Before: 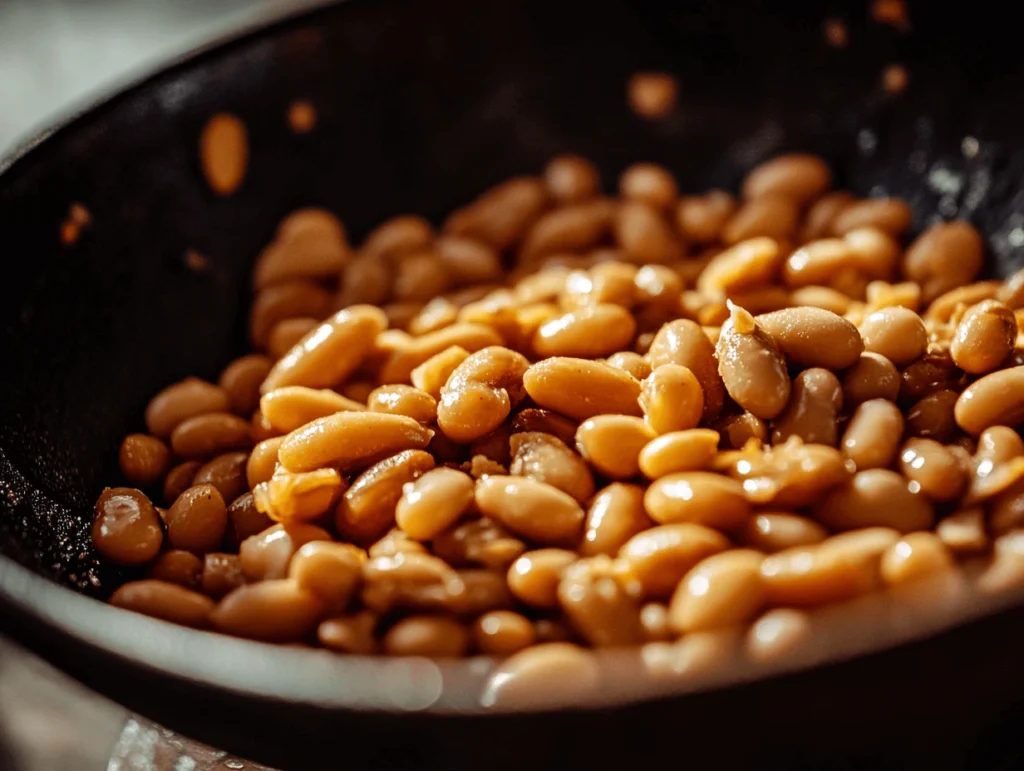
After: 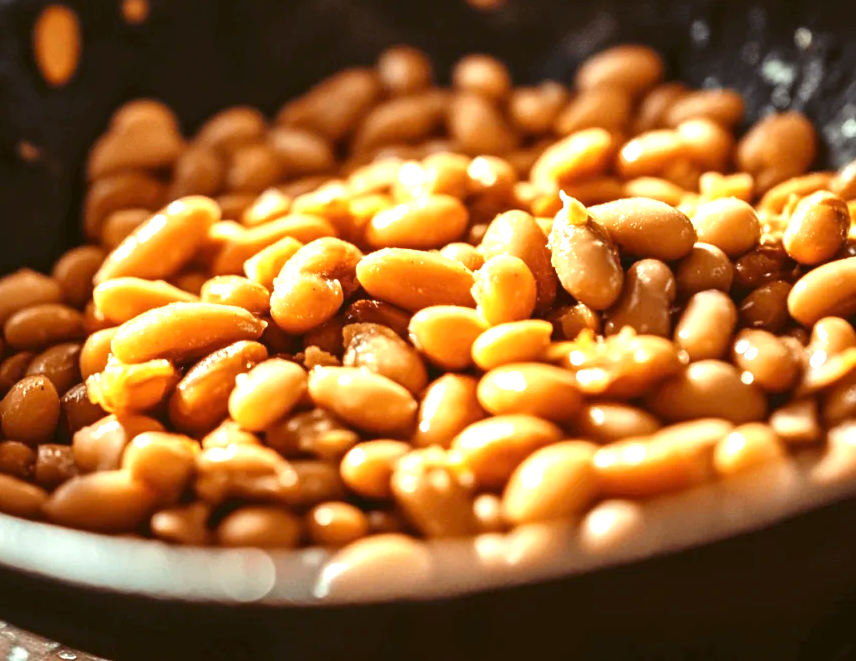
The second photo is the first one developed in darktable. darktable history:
crop: left 16.315%, top 14.246%
exposure: black level correction 0, exposure 1.2 EV, compensate exposure bias true, compensate highlight preservation false
color balance: lift [1.004, 1.002, 1.002, 0.998], gamma [1, 1.007, 1.002, 0.993], gain [1, 0.977, 1.013, 1.023], contrast -3.64%
